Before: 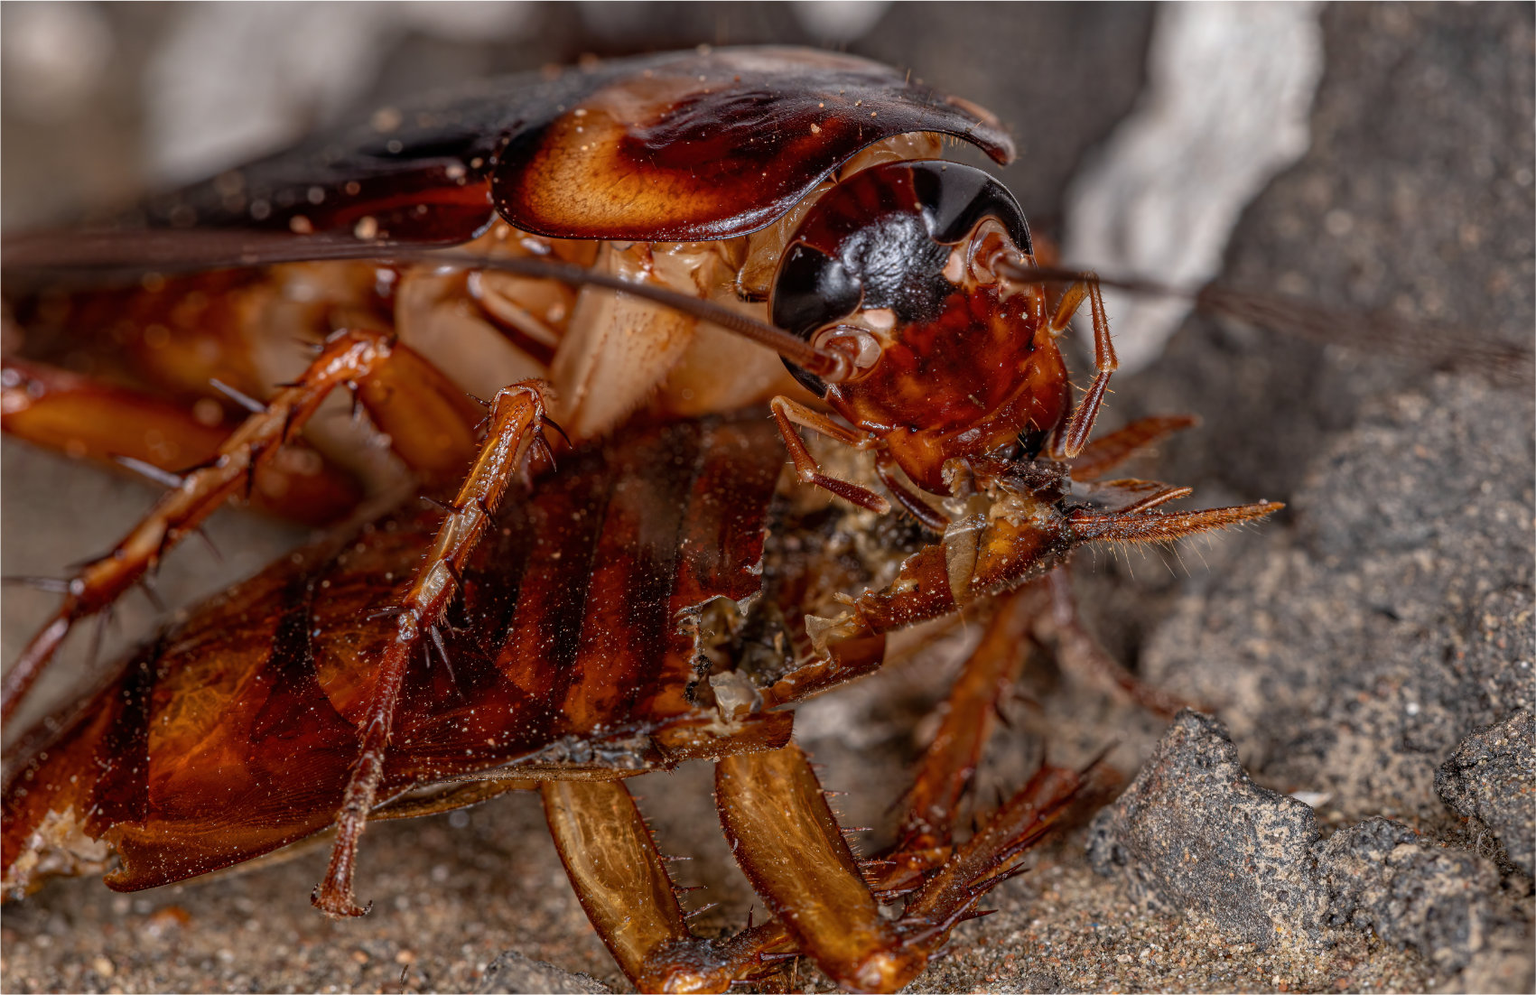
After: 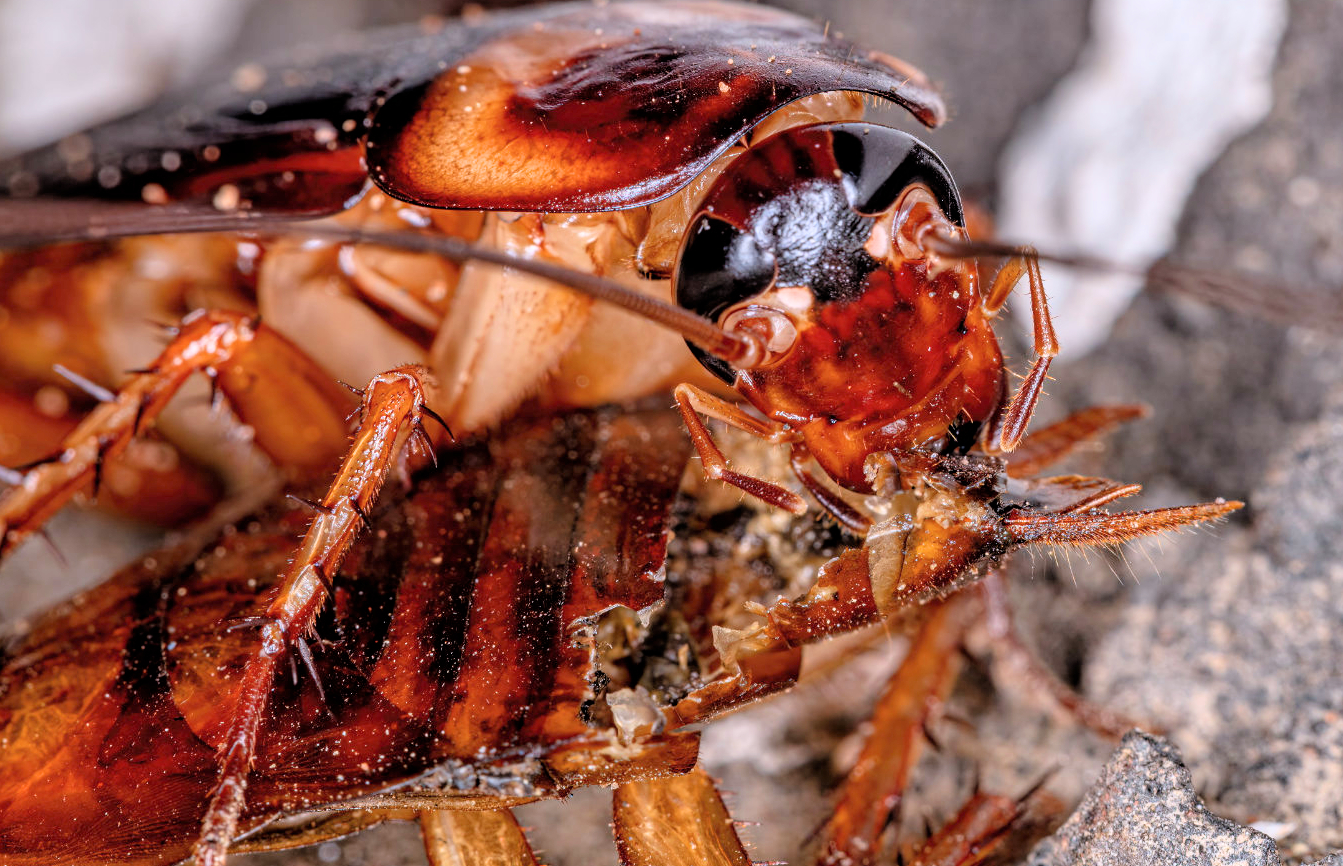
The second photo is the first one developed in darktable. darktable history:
filmic rgb: black relative exposure -4.89 EV, white relative exposure 4.03 EV, hardness 2.8, color science v6 (2022)
exposure: black level correction 0, exposure 1.459 EV, compensate highlight preservation false
crop and rotate: left 10.552%, top 4.996%, right 10.445%, bottom 16.334%
color calibration: illuminant as shot in camera, x 0.358, y 0.373, temperature 4628.91 K
